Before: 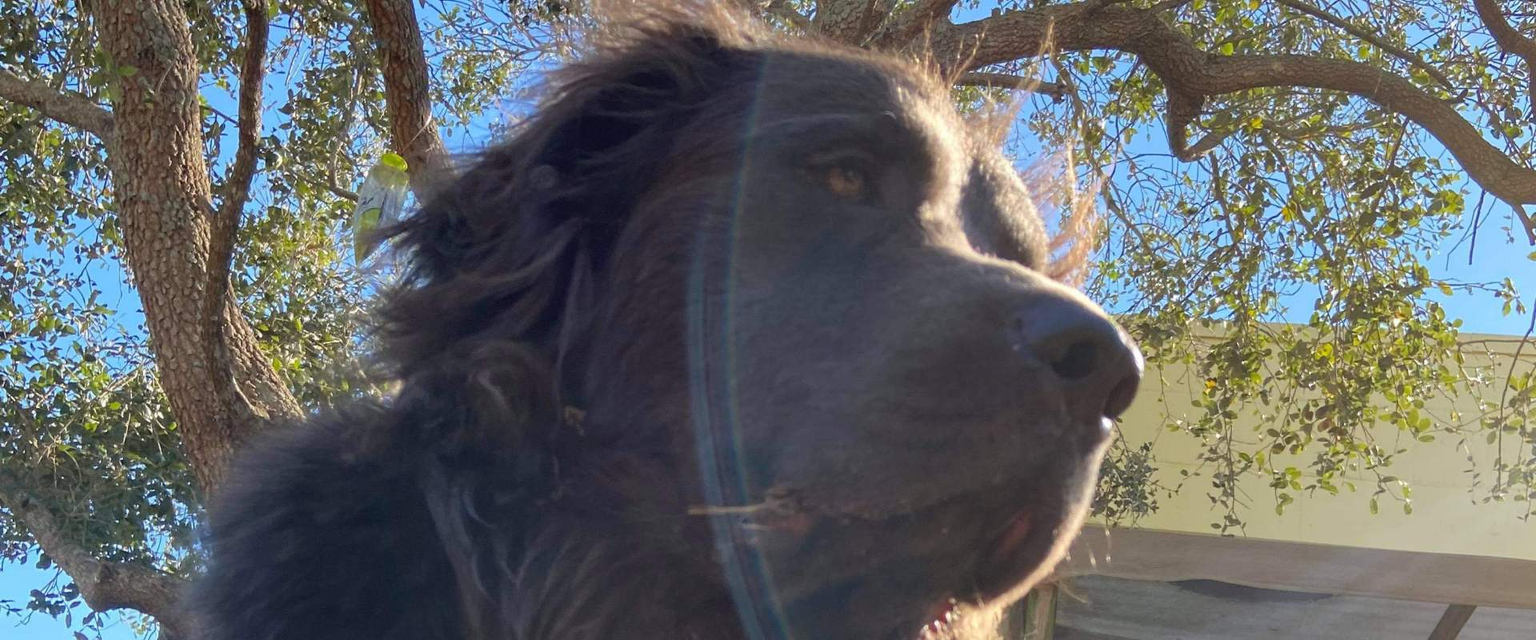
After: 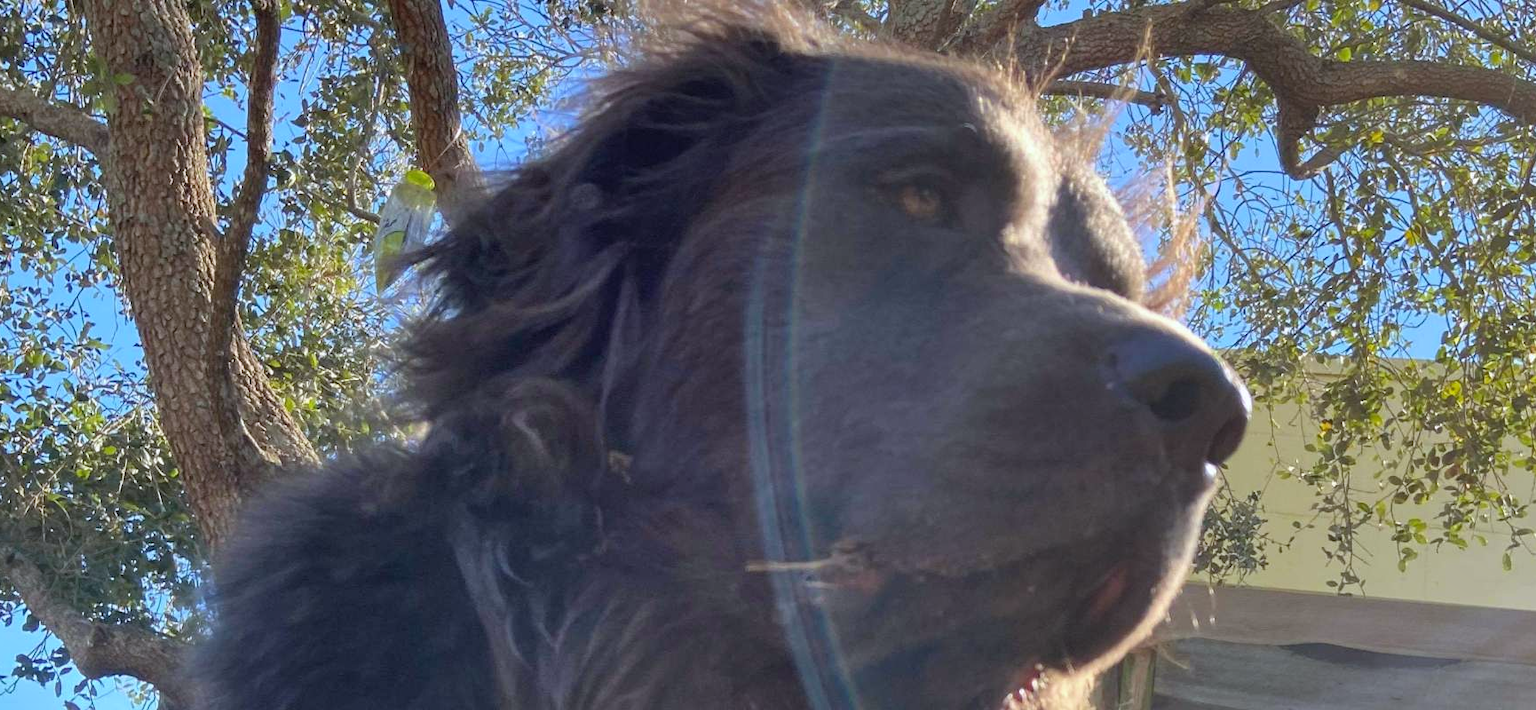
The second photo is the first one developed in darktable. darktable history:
white balance: red 0.974, blue 1.044
crop and rotate: left 1.088%, right 8.807%
shadows and highlights: radius 108.52, shadows 44.07, highlights -67.8, low approximation 0.01, soften with gaussian
